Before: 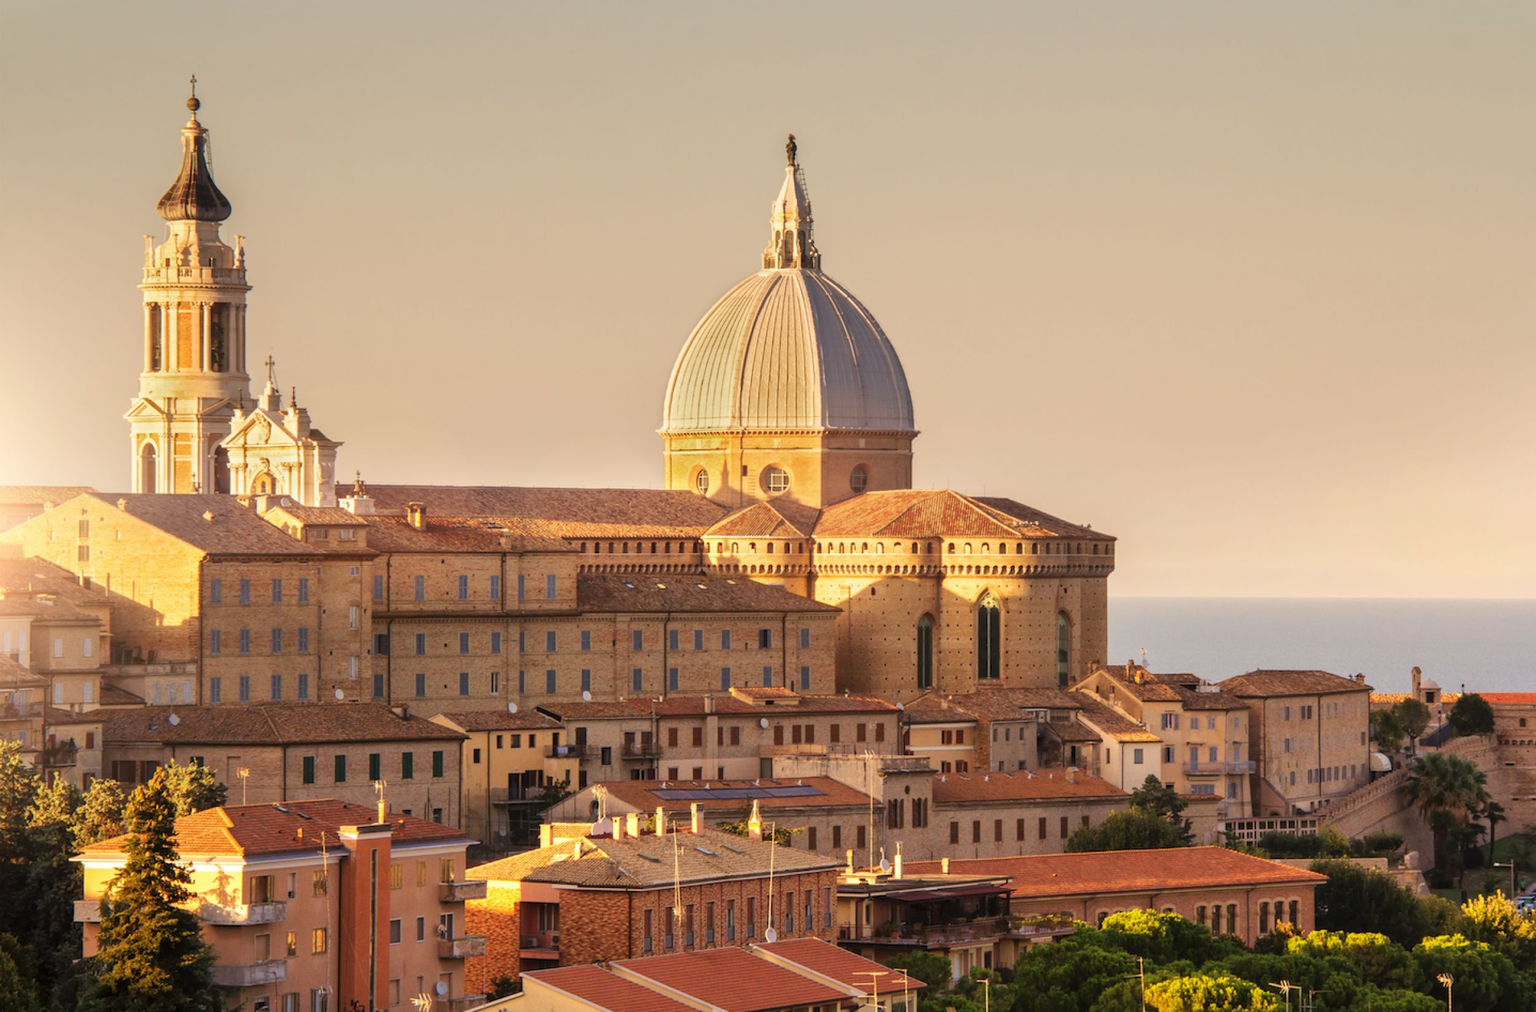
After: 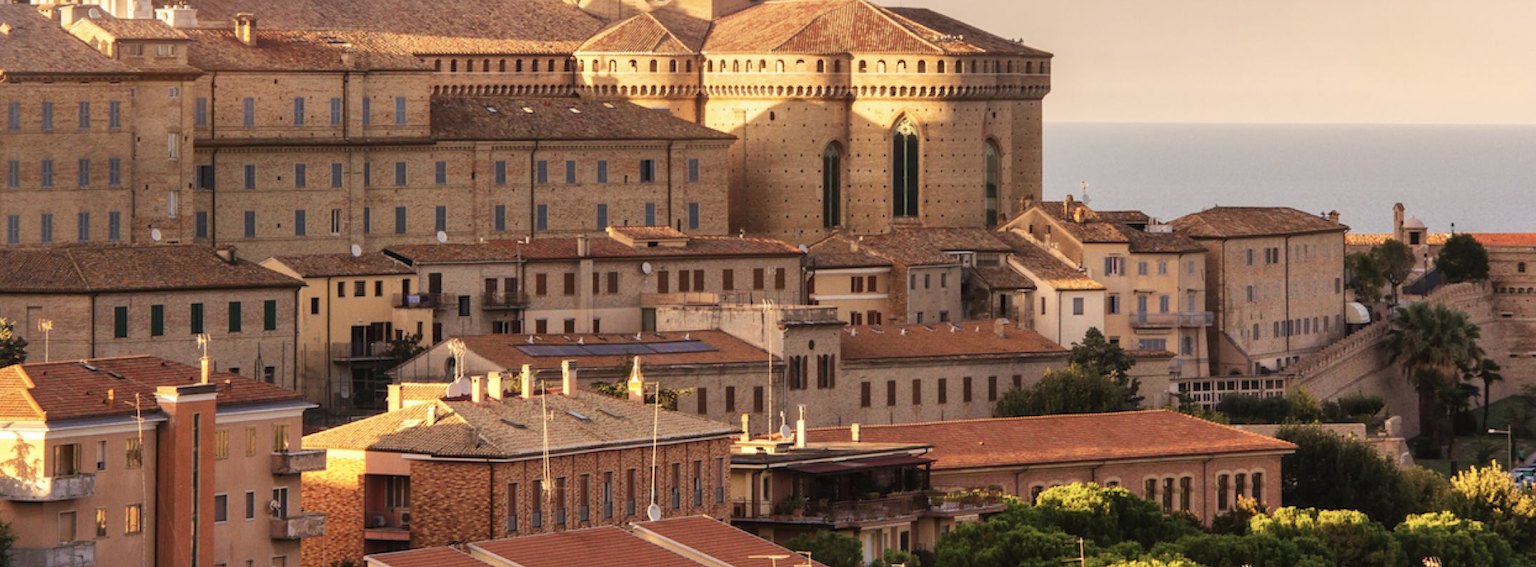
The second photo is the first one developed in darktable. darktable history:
crop and rotate: left 13.312%, top 48.608%, bottom 2.81%
color calibration: illuminant same as pipeline (D50), adaptation none (bypass), x 0.333, y 0.335, temperature 5020.68 K
color correction: highlights b* 0.062, saturation 0.791
contrast brightness saturation: contrast 0.08, saturation 0.016
